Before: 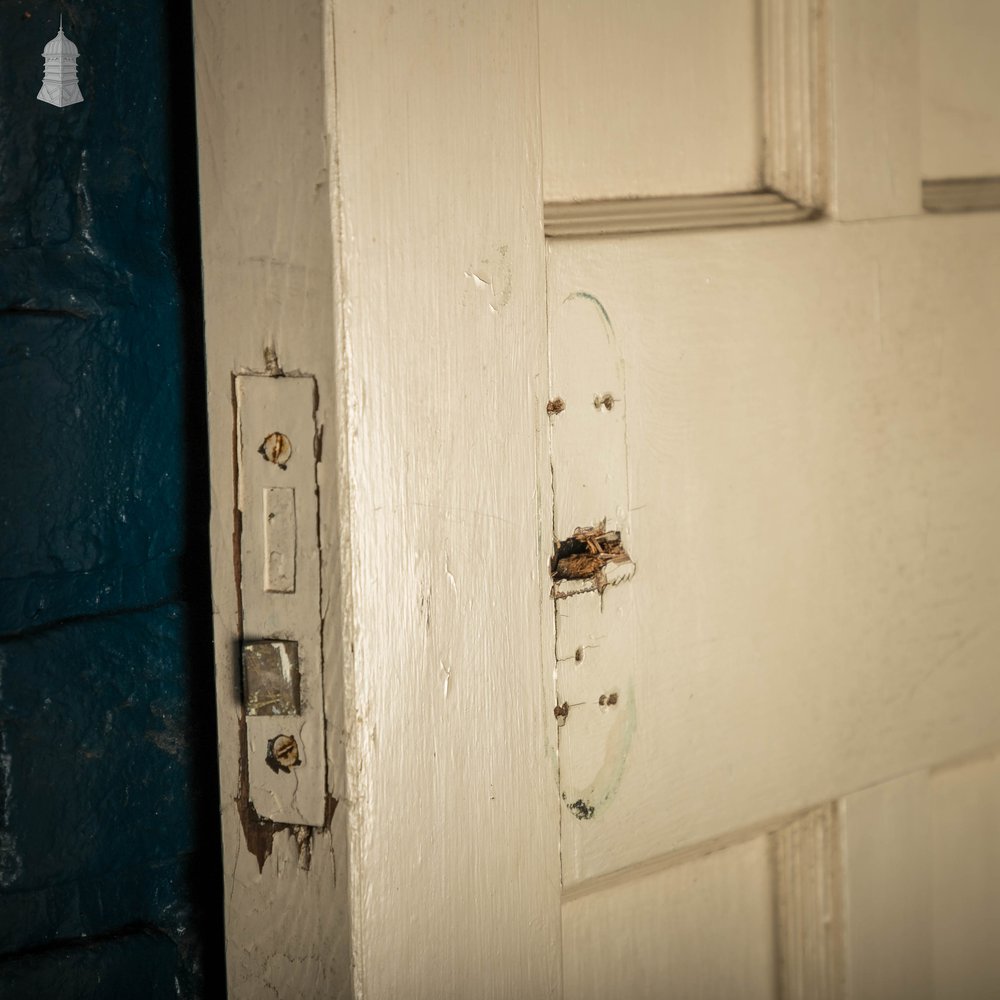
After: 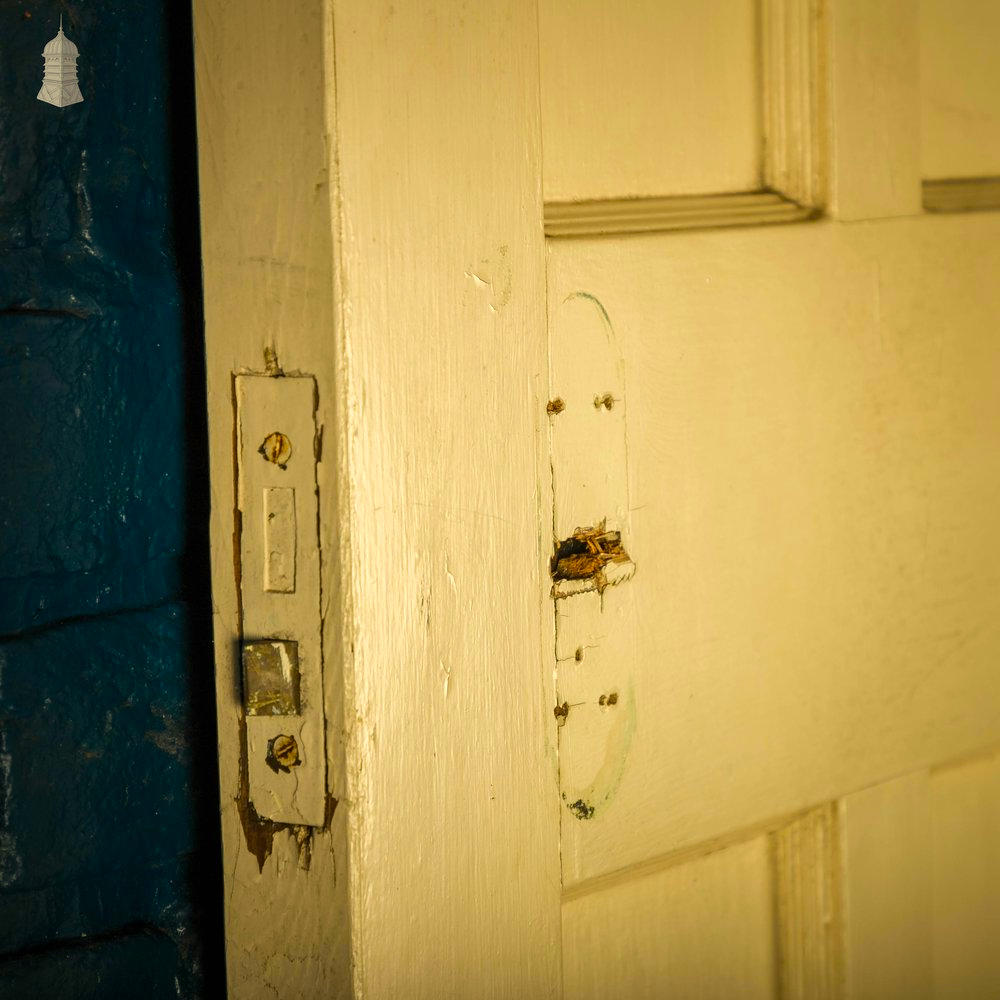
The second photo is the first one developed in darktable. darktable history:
rotate and perspective: automatic cropping off
velvia: strength 32%, mid-tones bias 0.2
white balance: emerald 1
color correction: highlights a* 1.39, highlights b* 17.83
